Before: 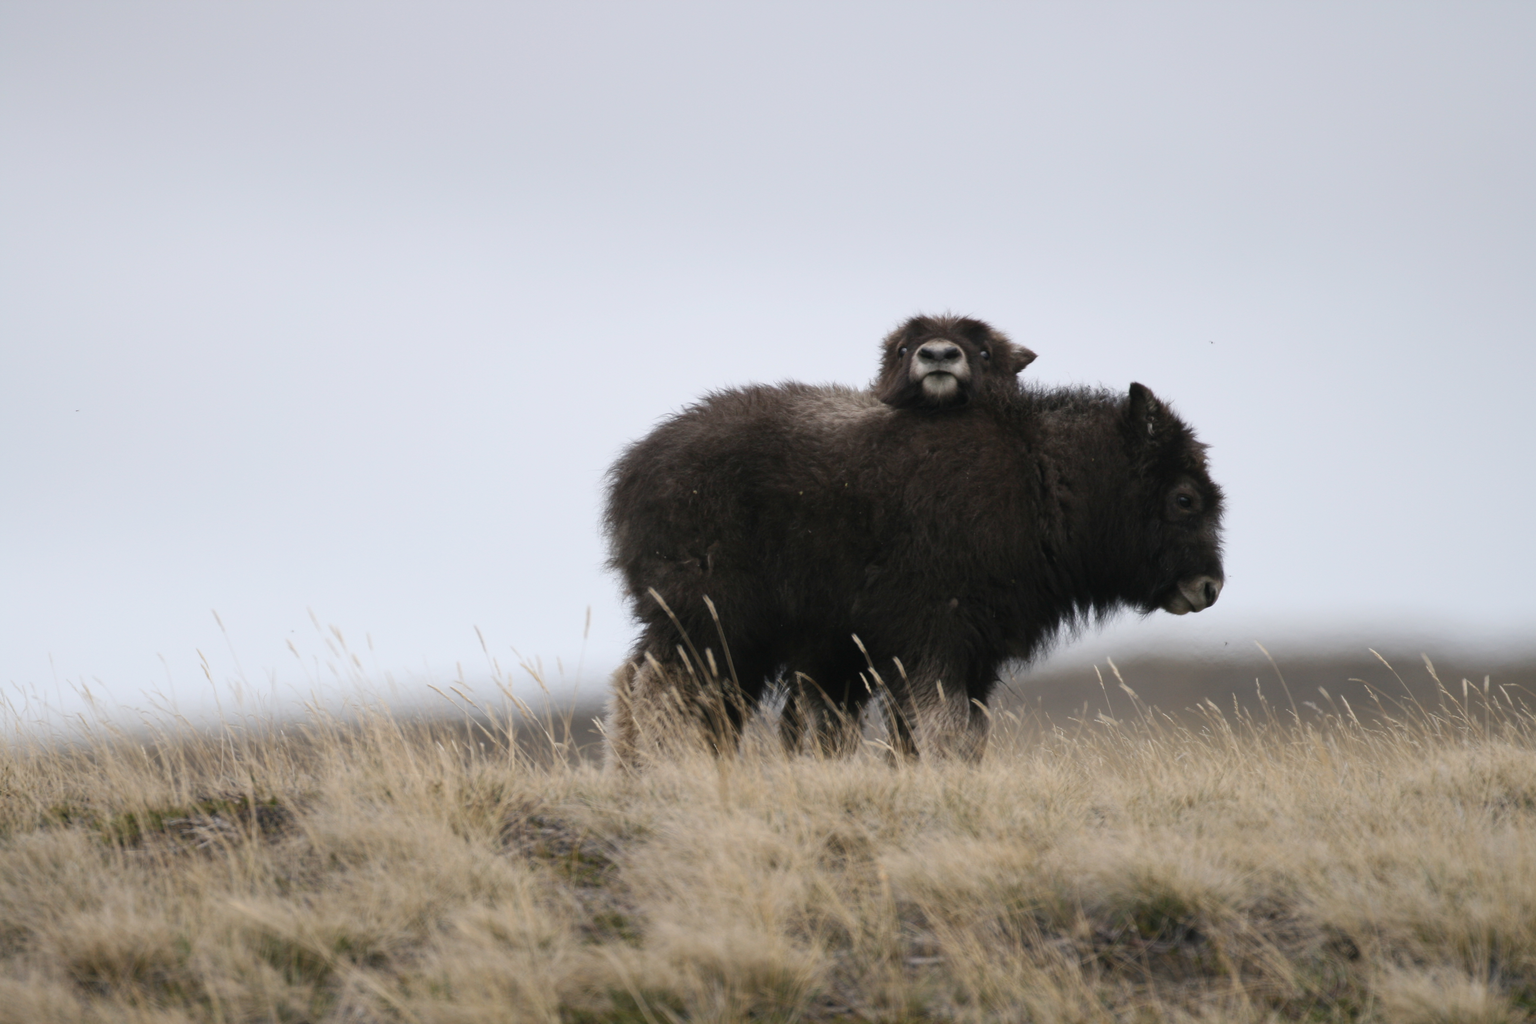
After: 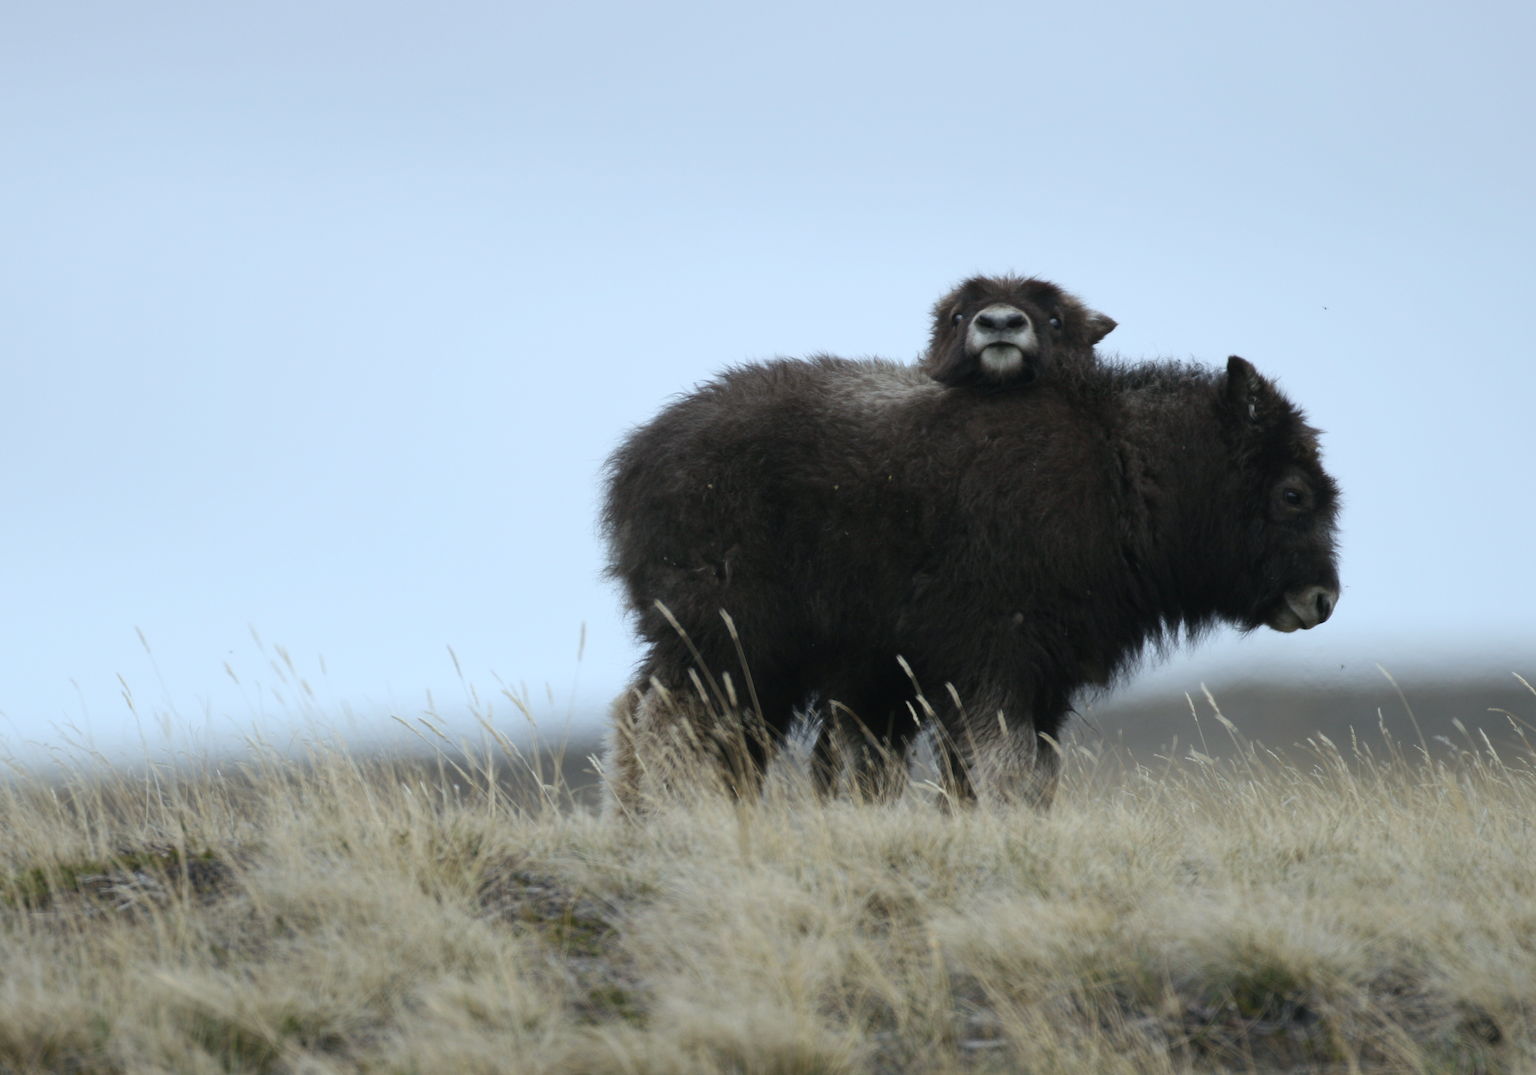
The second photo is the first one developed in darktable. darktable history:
crop: left 6.446%, top 8.188%, right 9.538%, bottom 3.548%
white balance: red 0.931, blue 1.11
color correction: highlights a* -4.28, highlights b* 6.53
